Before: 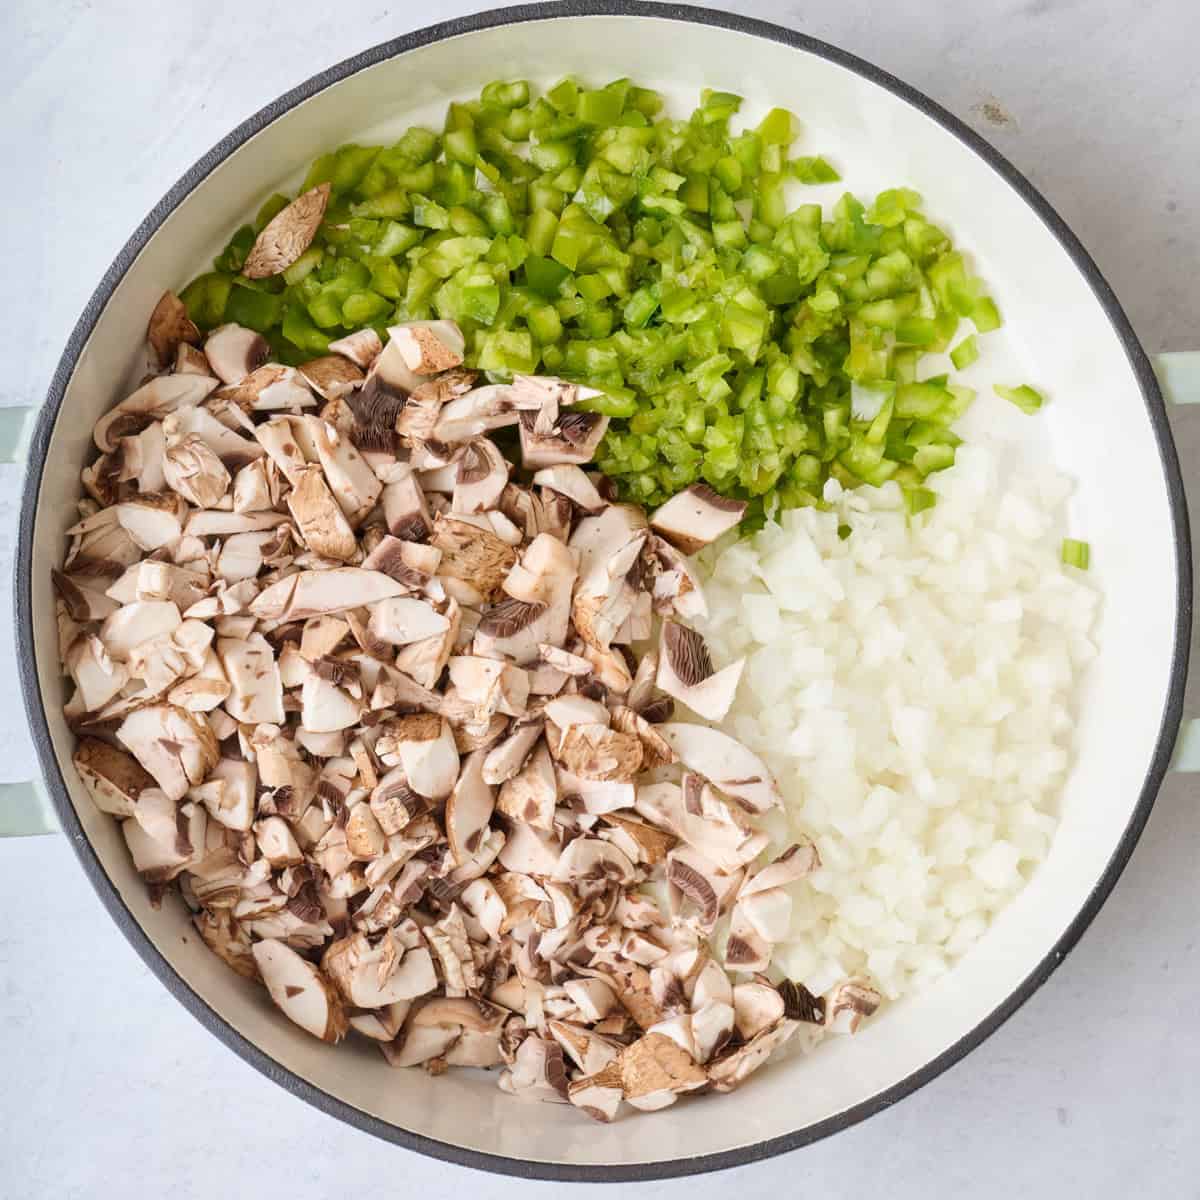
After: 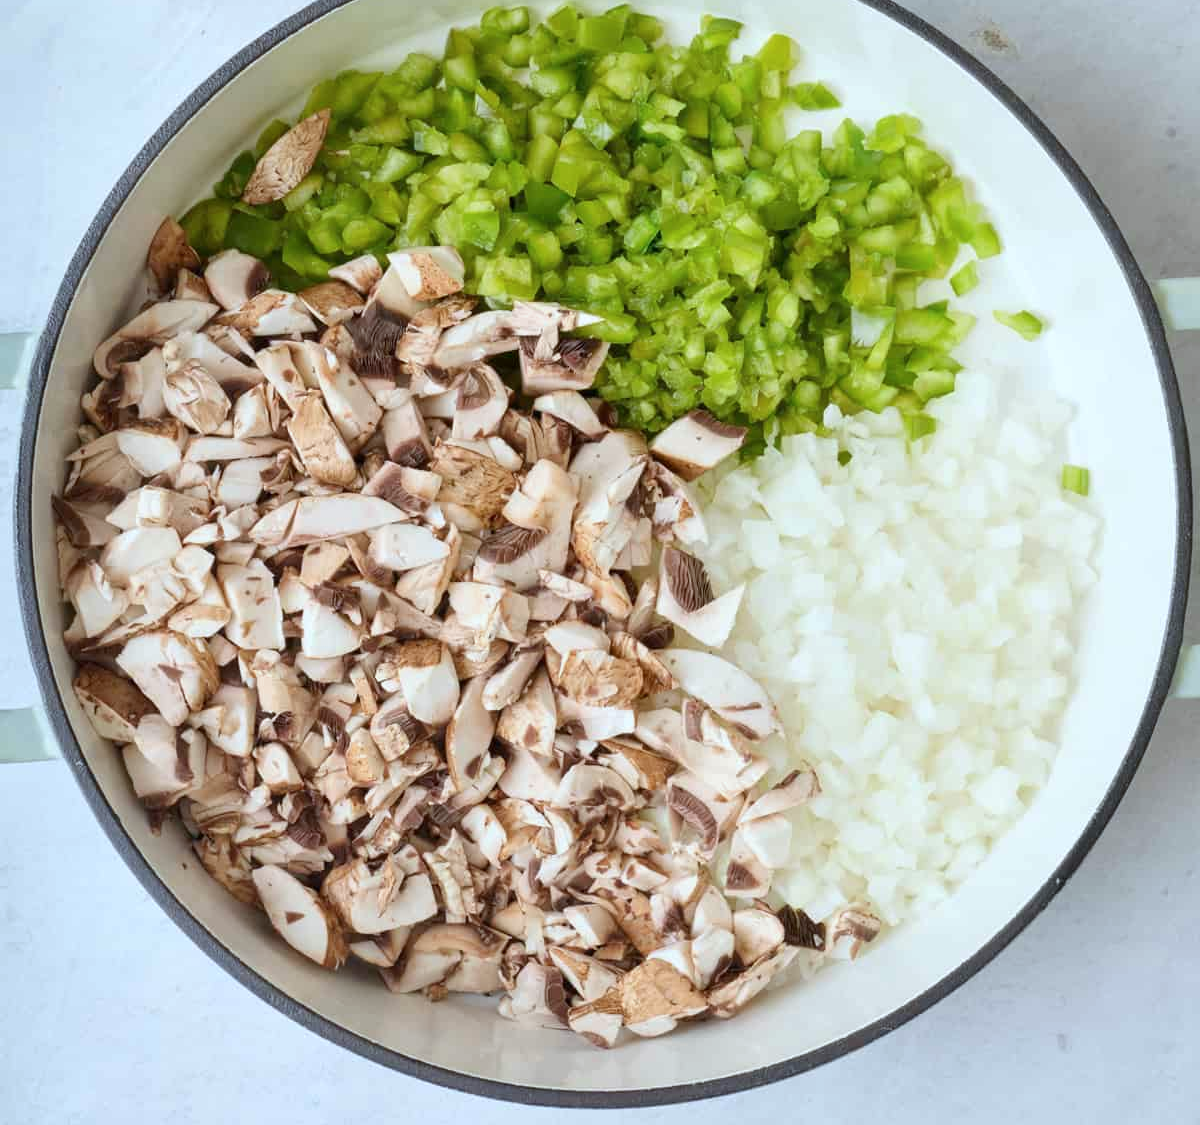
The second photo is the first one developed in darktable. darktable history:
crop and rotate: top 6.25%
color calibration: illuminant Planckian (black body), adaptation linear Bradford (ICC v4), x 0.364, y 0.367, temperature 4417.56 K, saturation algorithm version 1 (2020)
